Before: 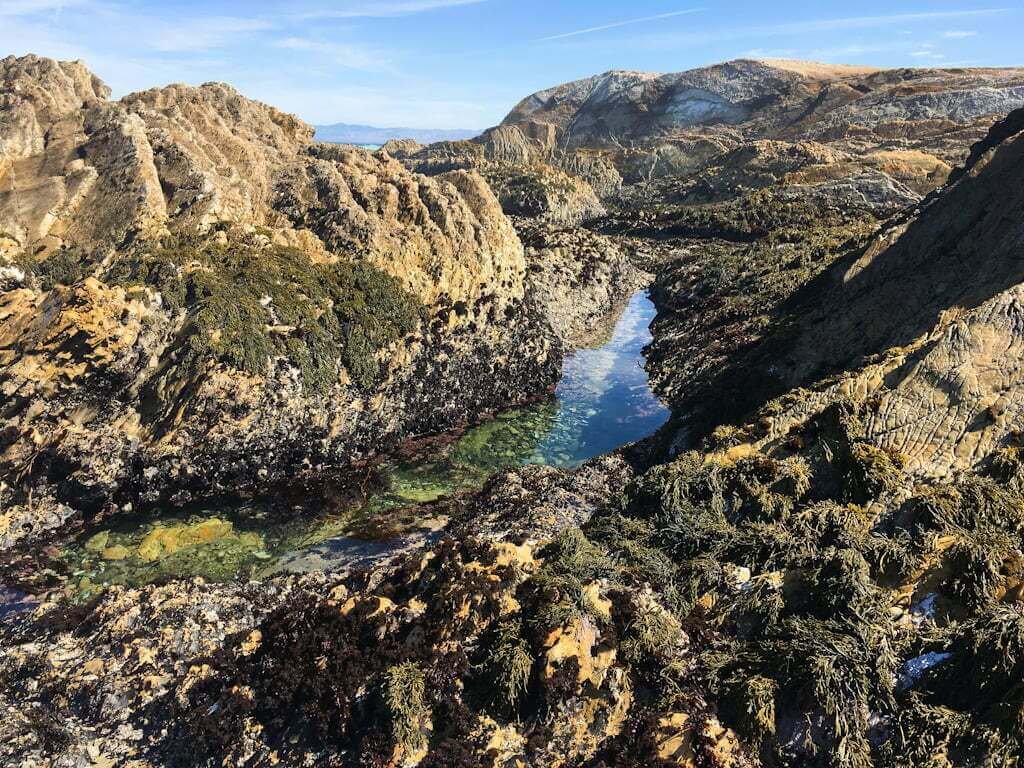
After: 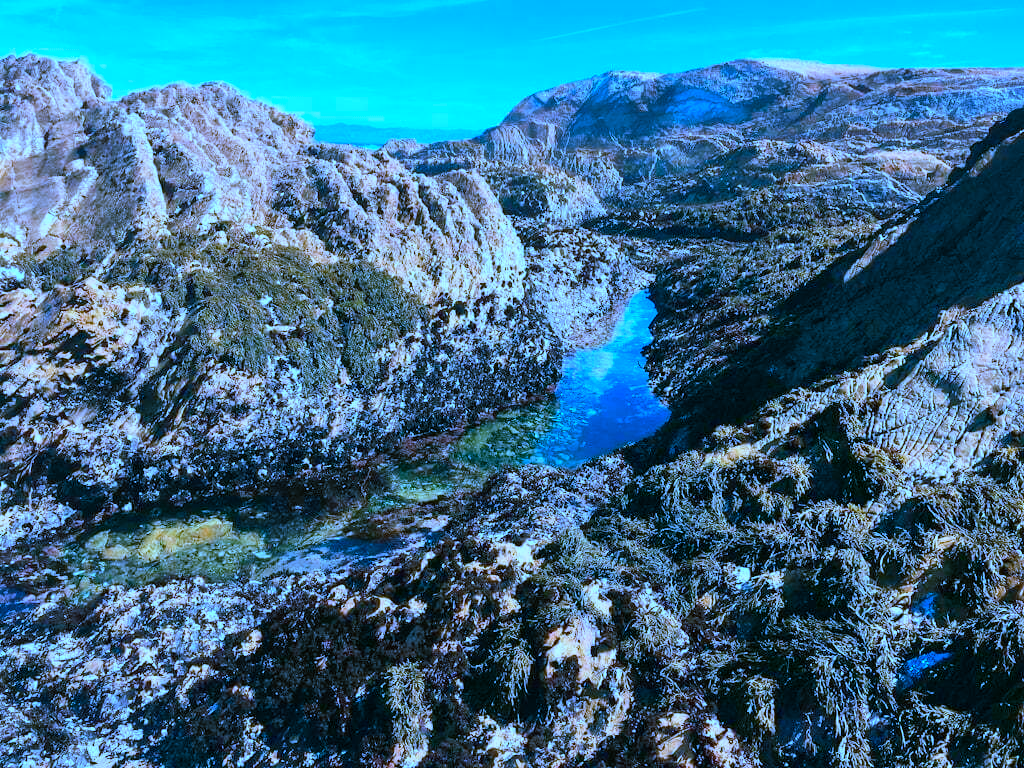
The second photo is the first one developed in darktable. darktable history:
color correction: highlights a* -2.24, highlights b* -18.1
white balance: red 0.98, blue 1.61
color balance rgb: shadows lift › chroma 11.71%, shadows lift › hue 133.46°, highlights gain › chroma 4%, highlights gain › hue 200.2°, perceptual saturation grading › global saturation 18.05%
